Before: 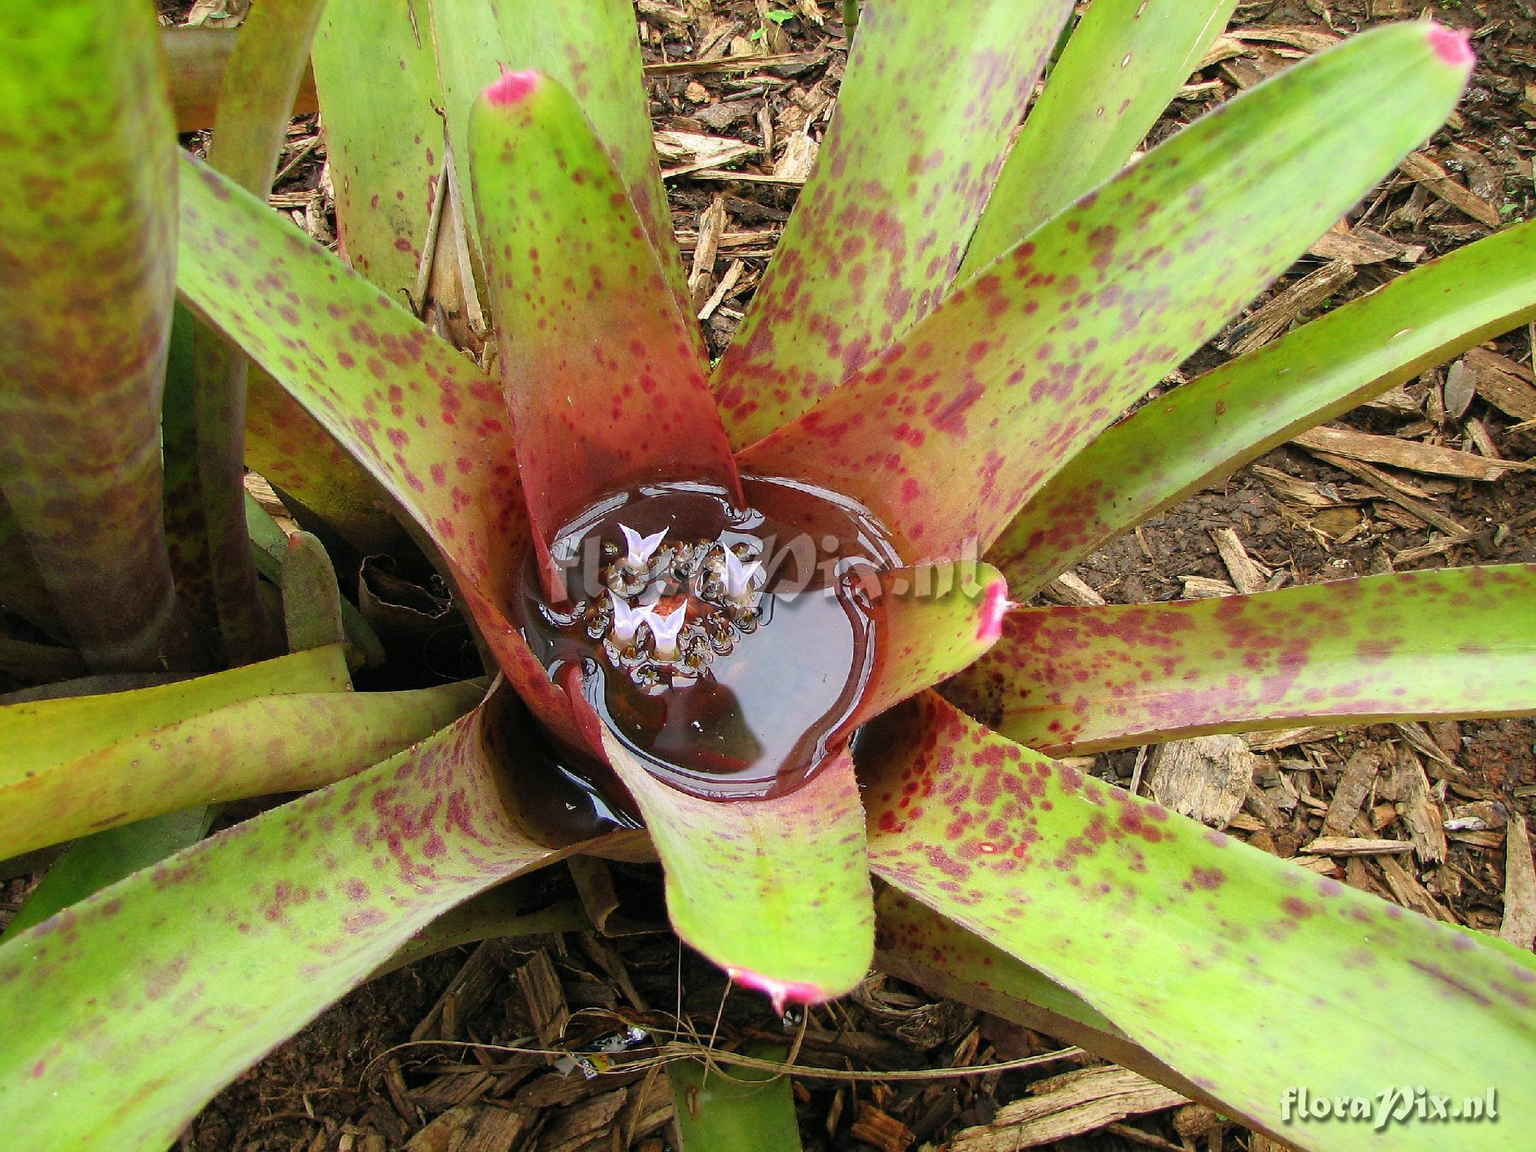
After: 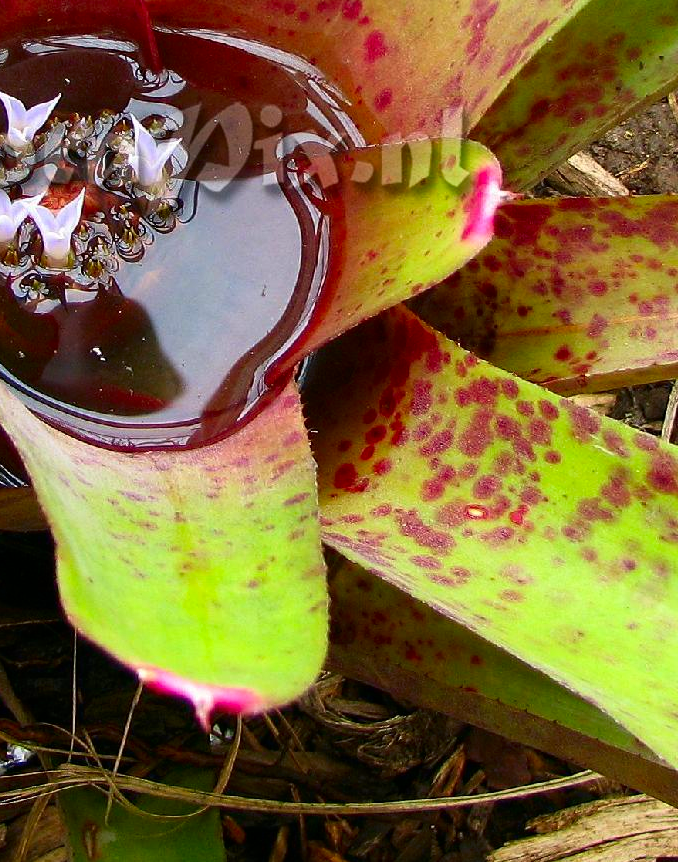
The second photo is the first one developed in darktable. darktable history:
crop: left 40.536%, top 39.498%, right 25.542%, bottom 3.003%
tone equalizer: smoothing diameter 24.84%, edges refinement/feathering 12.45, preserve details guided filter
contrast brightness saturation: contrast 0.116, brightness -0.118, saturation 0.205
